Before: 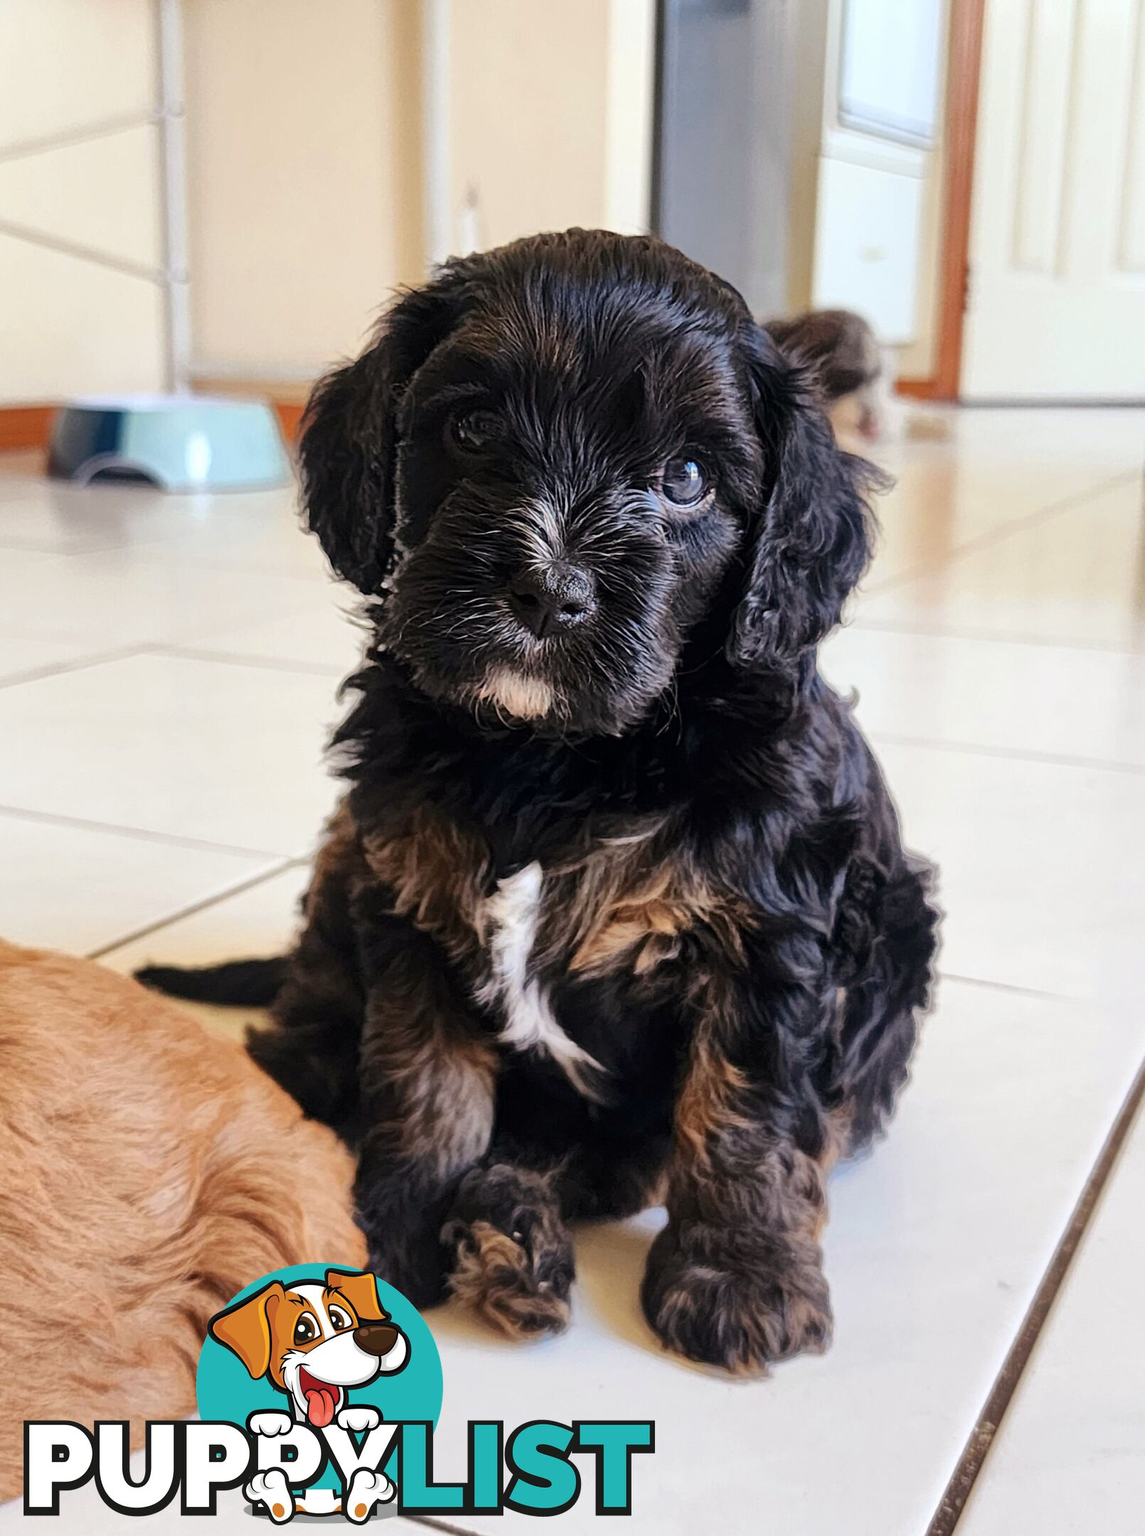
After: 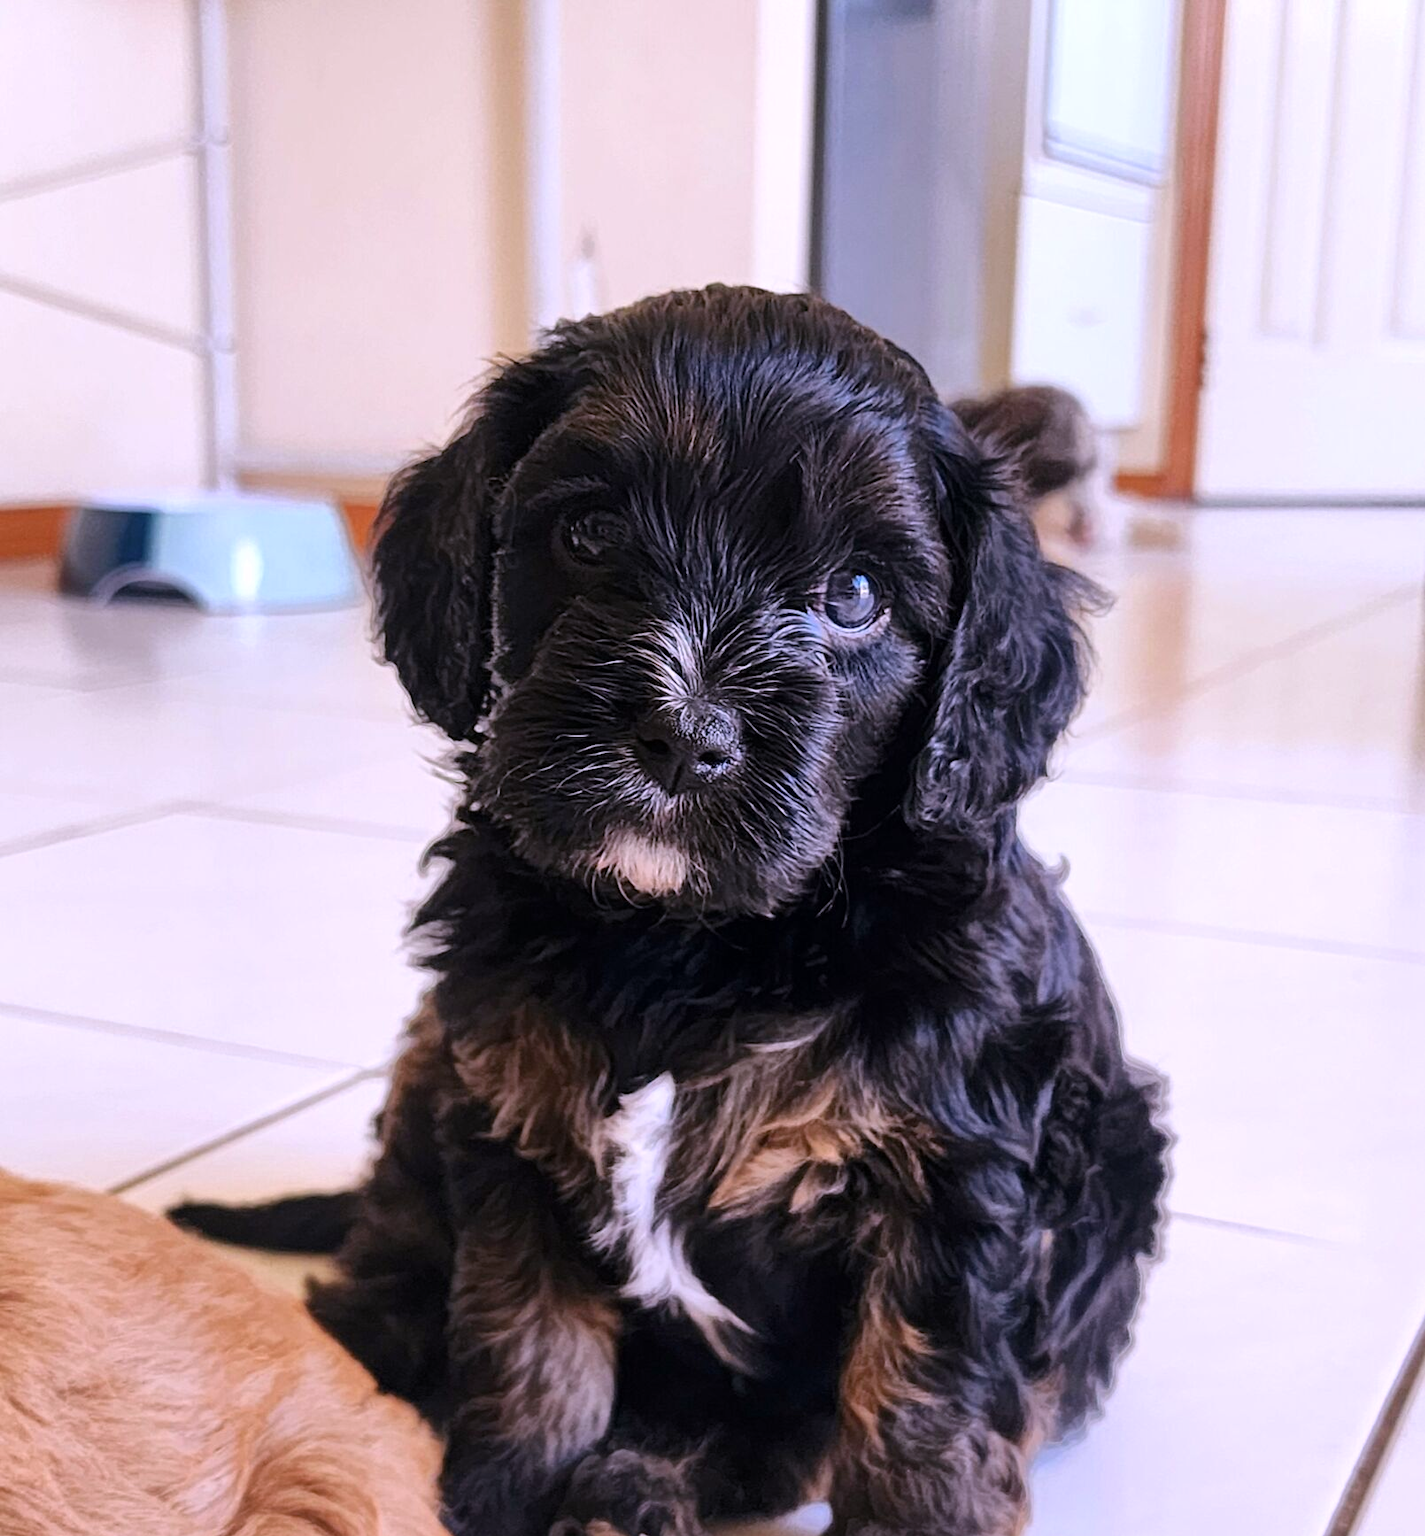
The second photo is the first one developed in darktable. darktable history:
color correction: saturation 0.98
crop: bottom 19.644%
white balance: red 1.042, blue 1.17
